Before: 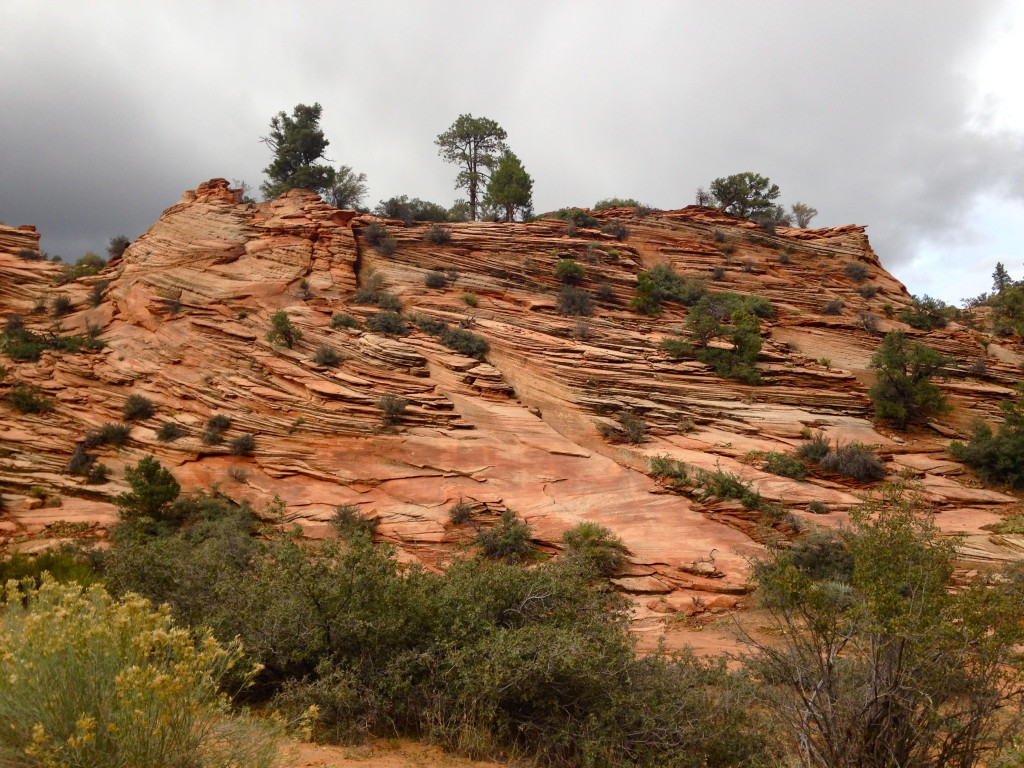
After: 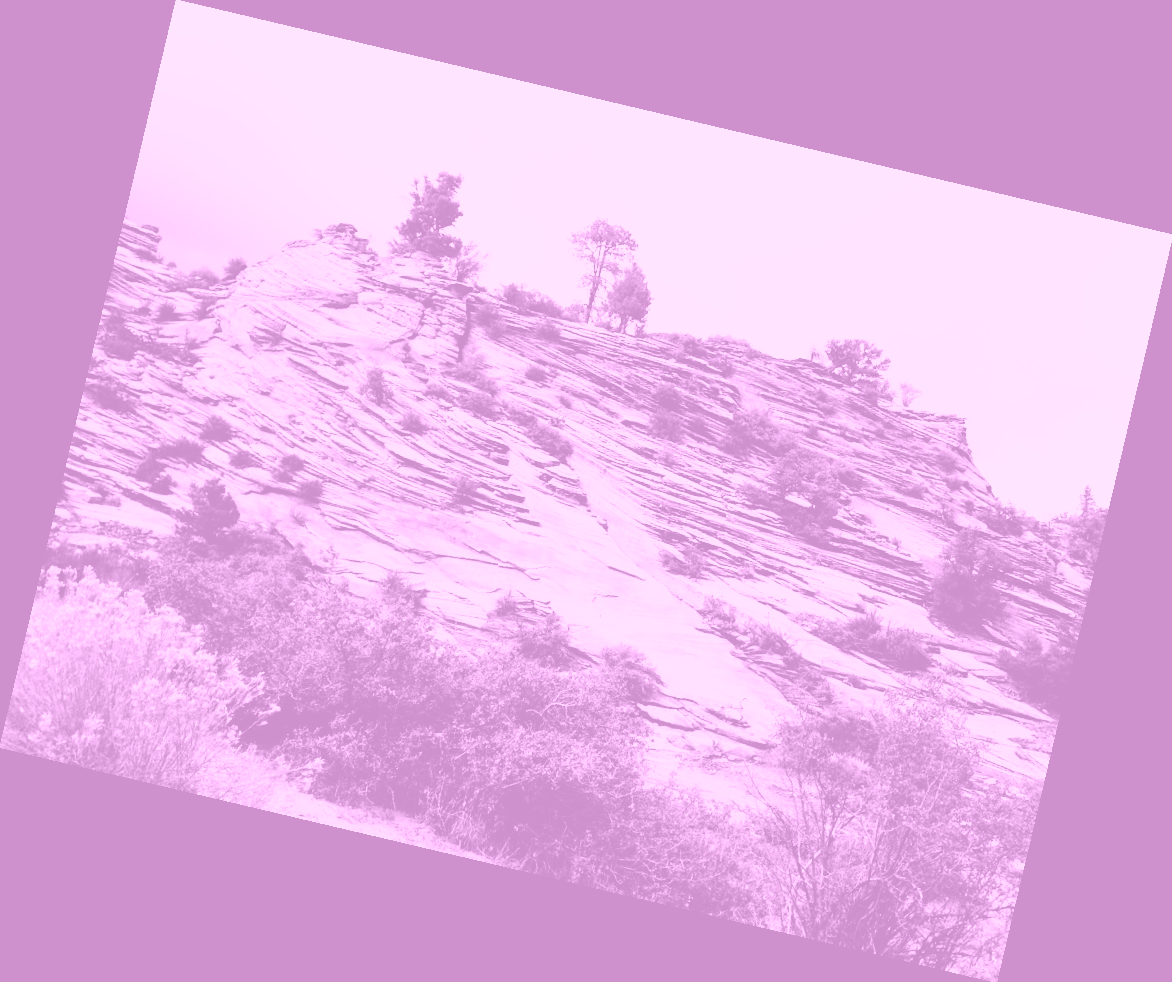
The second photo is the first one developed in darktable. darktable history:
colorize: hue 331.2°, saturation 69%, source mix 30.28%, lightness 69.02%, version 1
rotate and perspective: rotation 13.27°, automatic cropping off
rgb curve: curves: ch0 [(0, 0) (0.21, 0.15) (0.24, 0.21) (0.5, 0.75) (0.75, 0.96) (0.89, 0.99) (1, 1)]; ch1 [(0, 0.02) (0.21, 0.13) (0.25, 0.2) (0.5, 0.67) (0.75, 0.9) (0.89, 0.97) (1, 1)]; ch2 [(0, 0.02) (0.21, 0.13) (0.25, 0.2) (0.5, 0.67) (0.75, 0.9) (0.89, 0.97) (1, 1)], compensate middle gray true
white balance: red 0.766, blue 1.537
tone equalizer: on, module defaults
contrast brightness saturation: contrast 0.08, saturation 0.02
